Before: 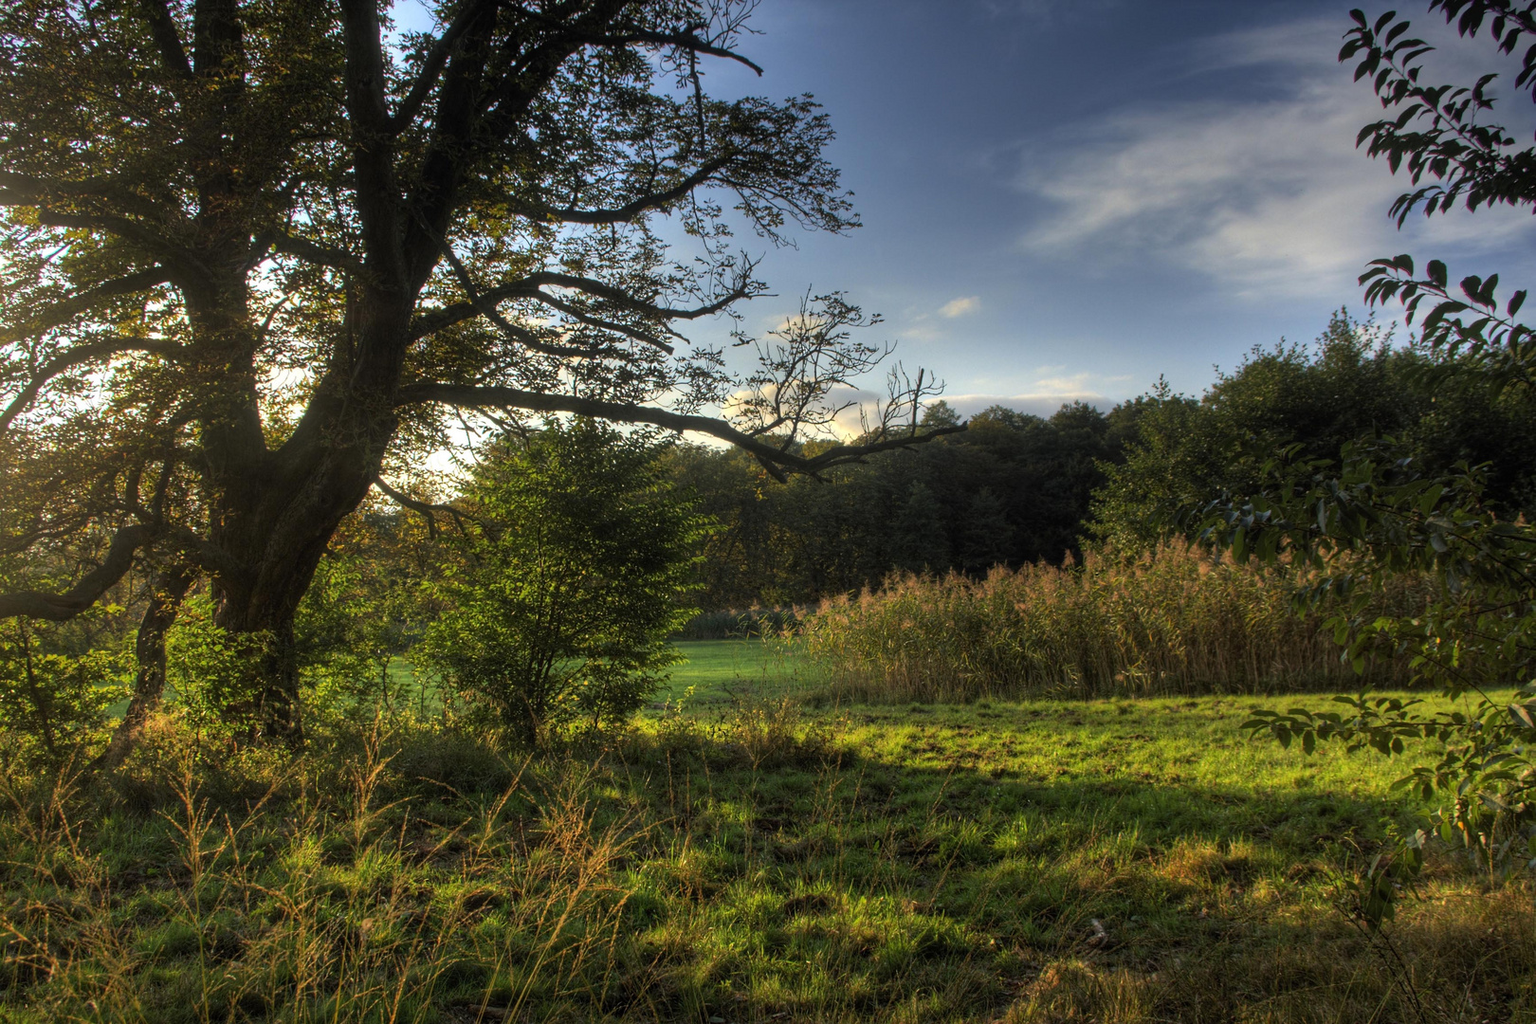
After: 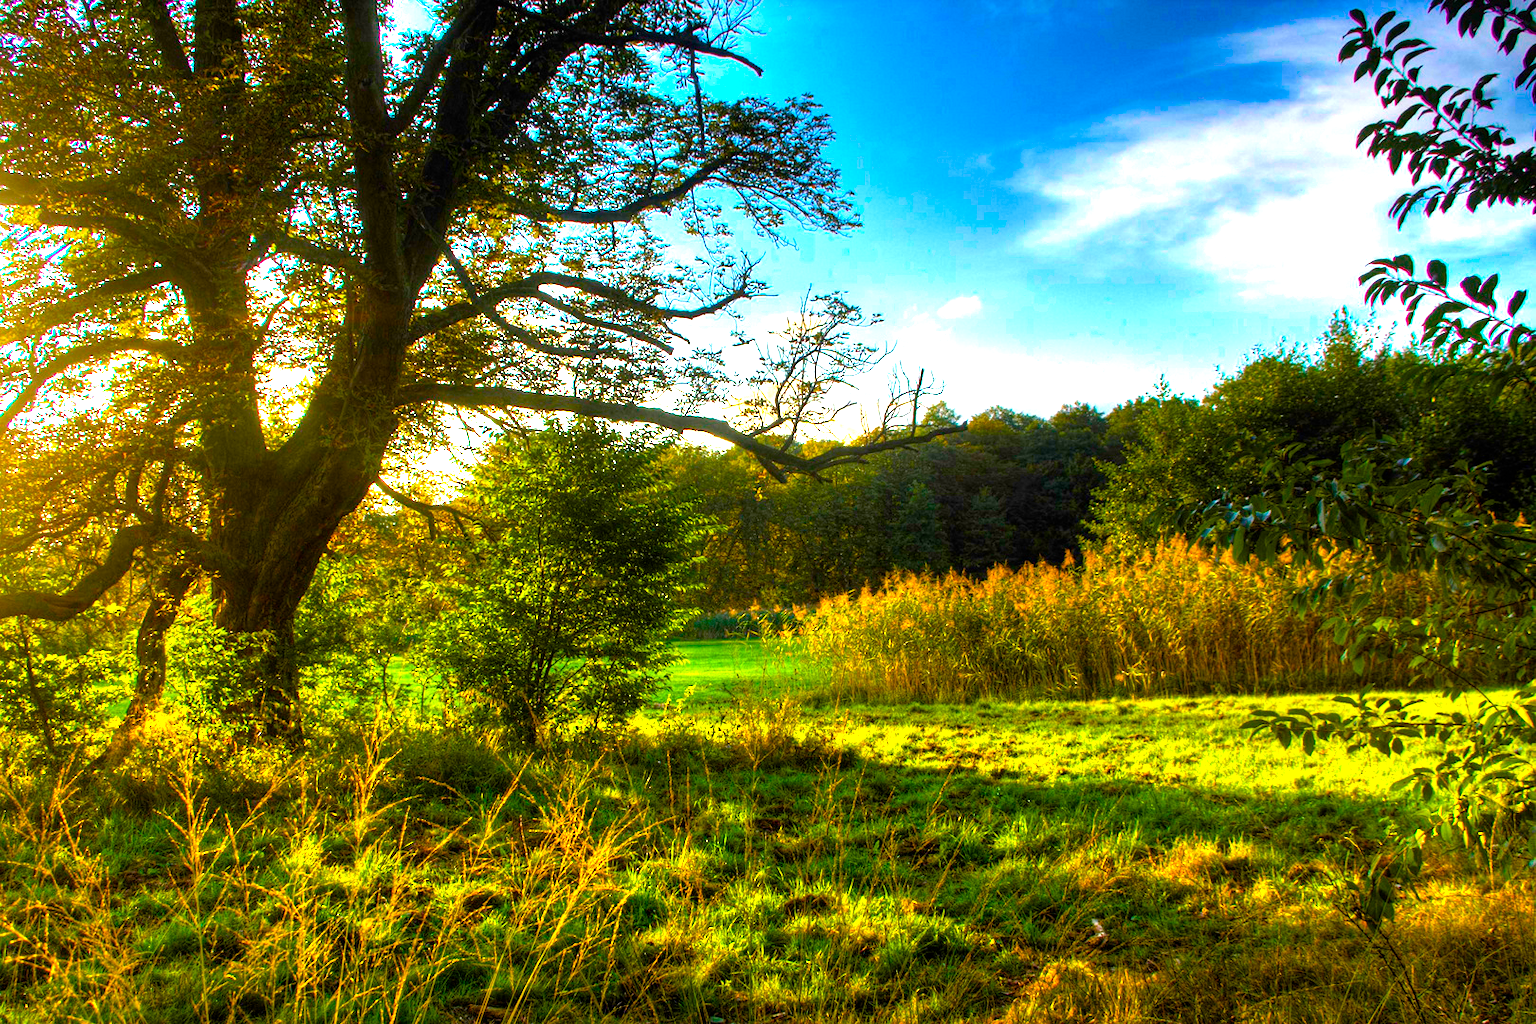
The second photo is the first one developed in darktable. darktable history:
color balance rgb: linear chroma grading › global chroma 25%, perceptual saturation grading › global saturation 40%, perceptual saturation grading › highlights -50%, perceptual saturation grading › shadows 30%, perceptual brilliance grading › global brilliance 25%, global vibrance 60%
exposure: exposure 1 EV, compensate highlight preservation false
